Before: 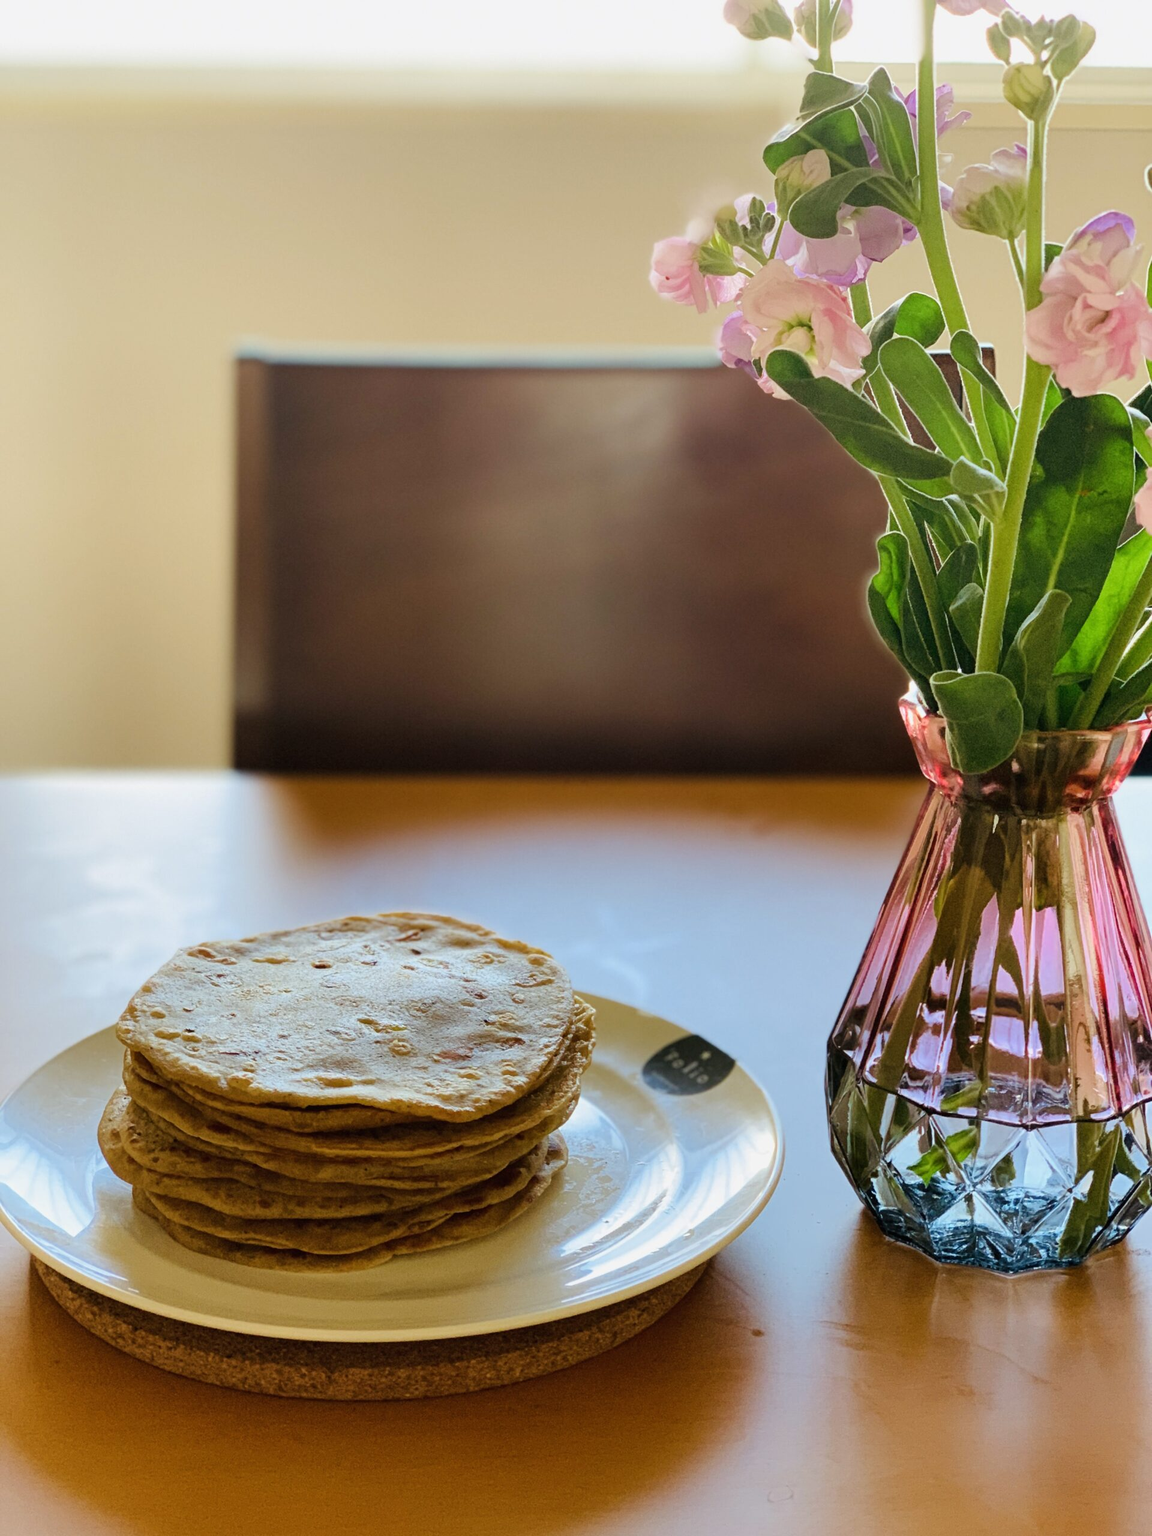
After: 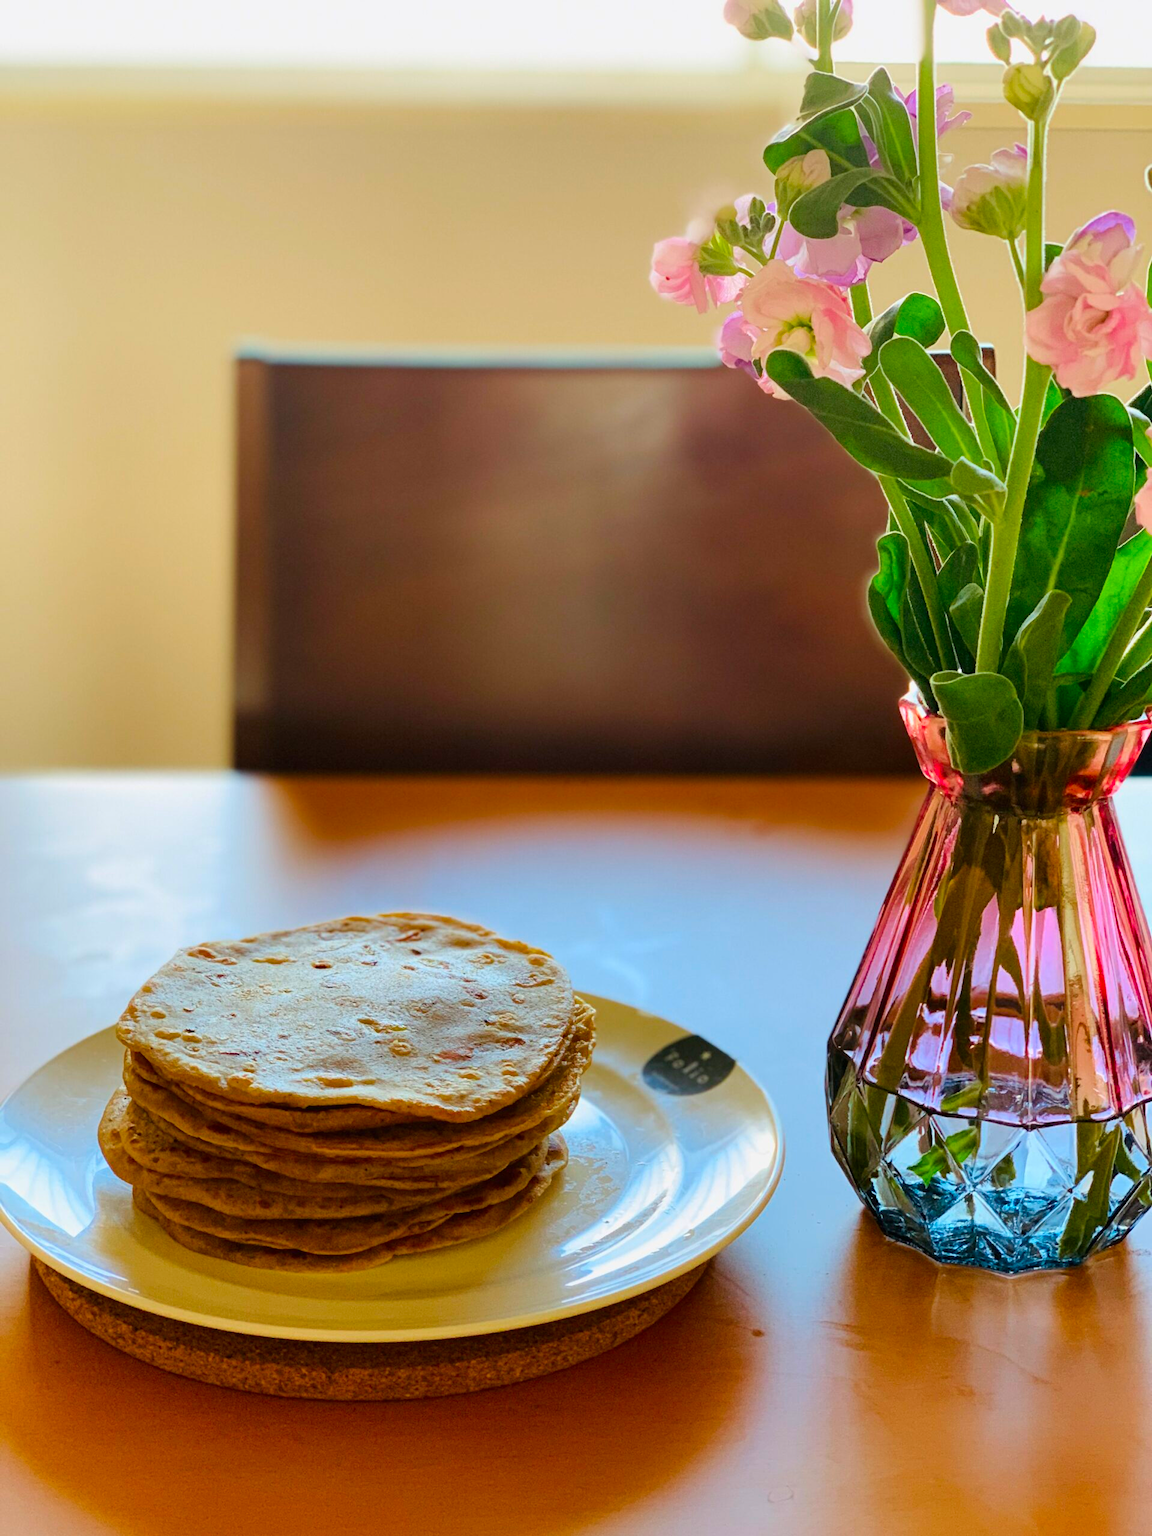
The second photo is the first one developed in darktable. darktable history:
color correction: highlights b* -0.037, saturation 1.34
